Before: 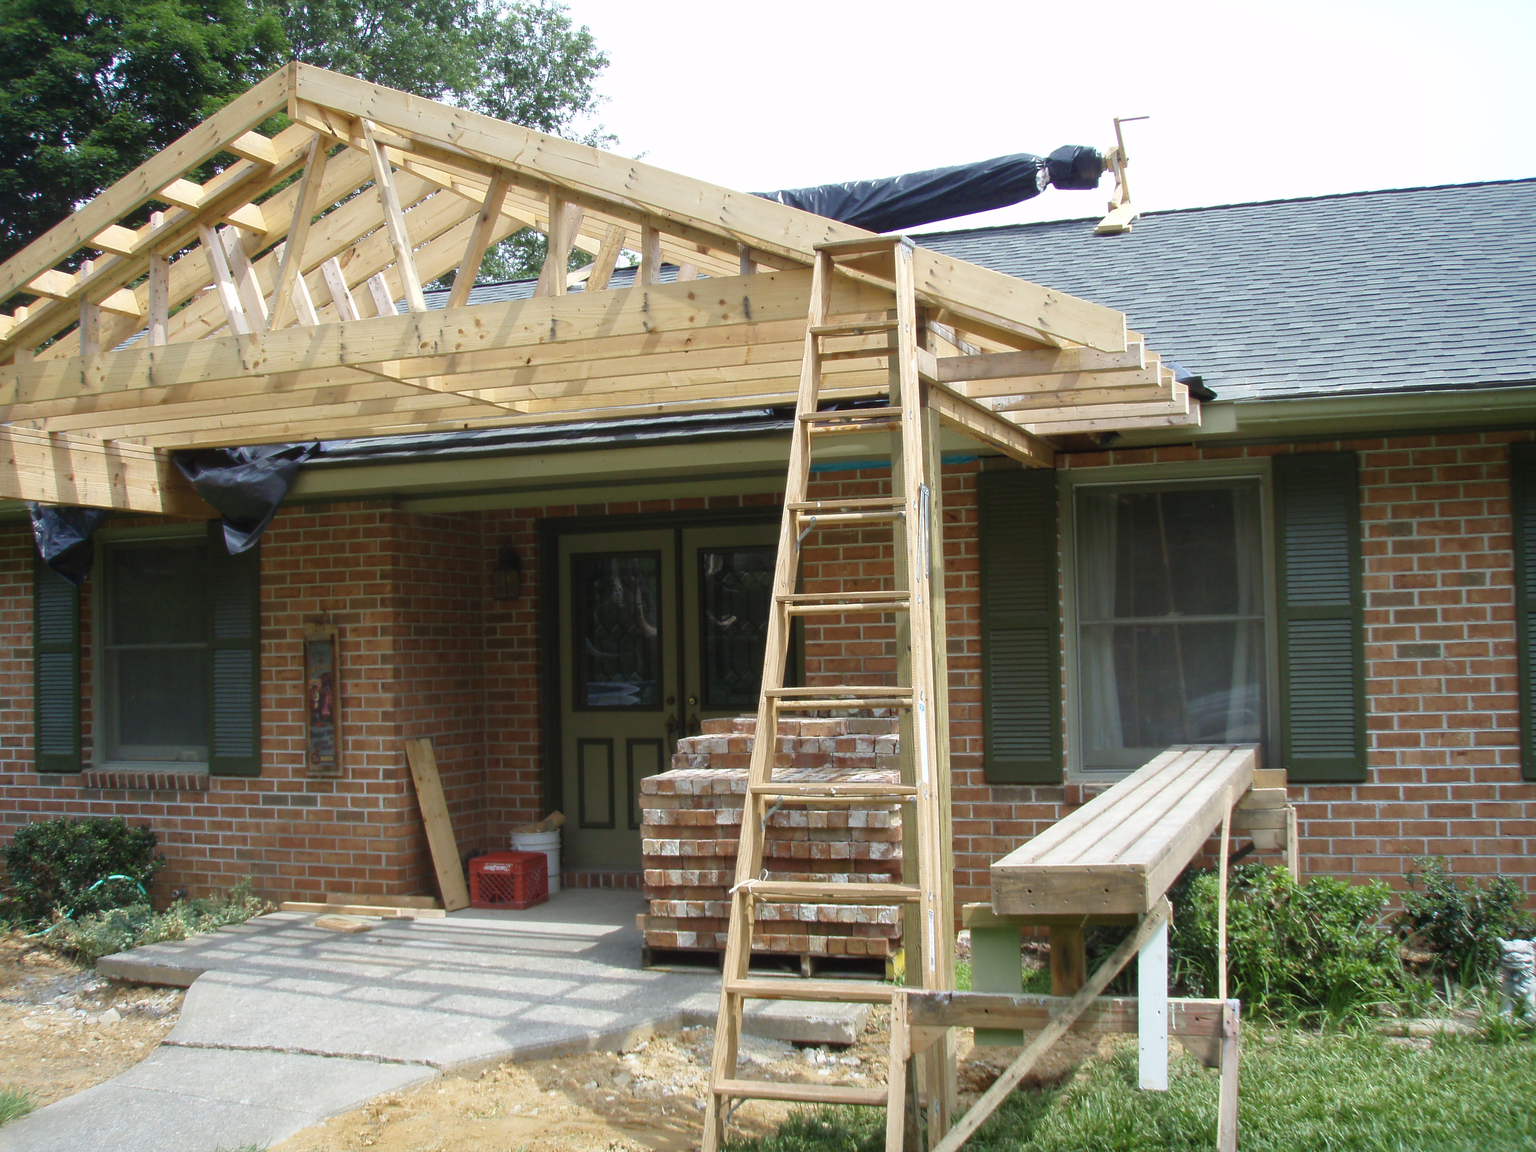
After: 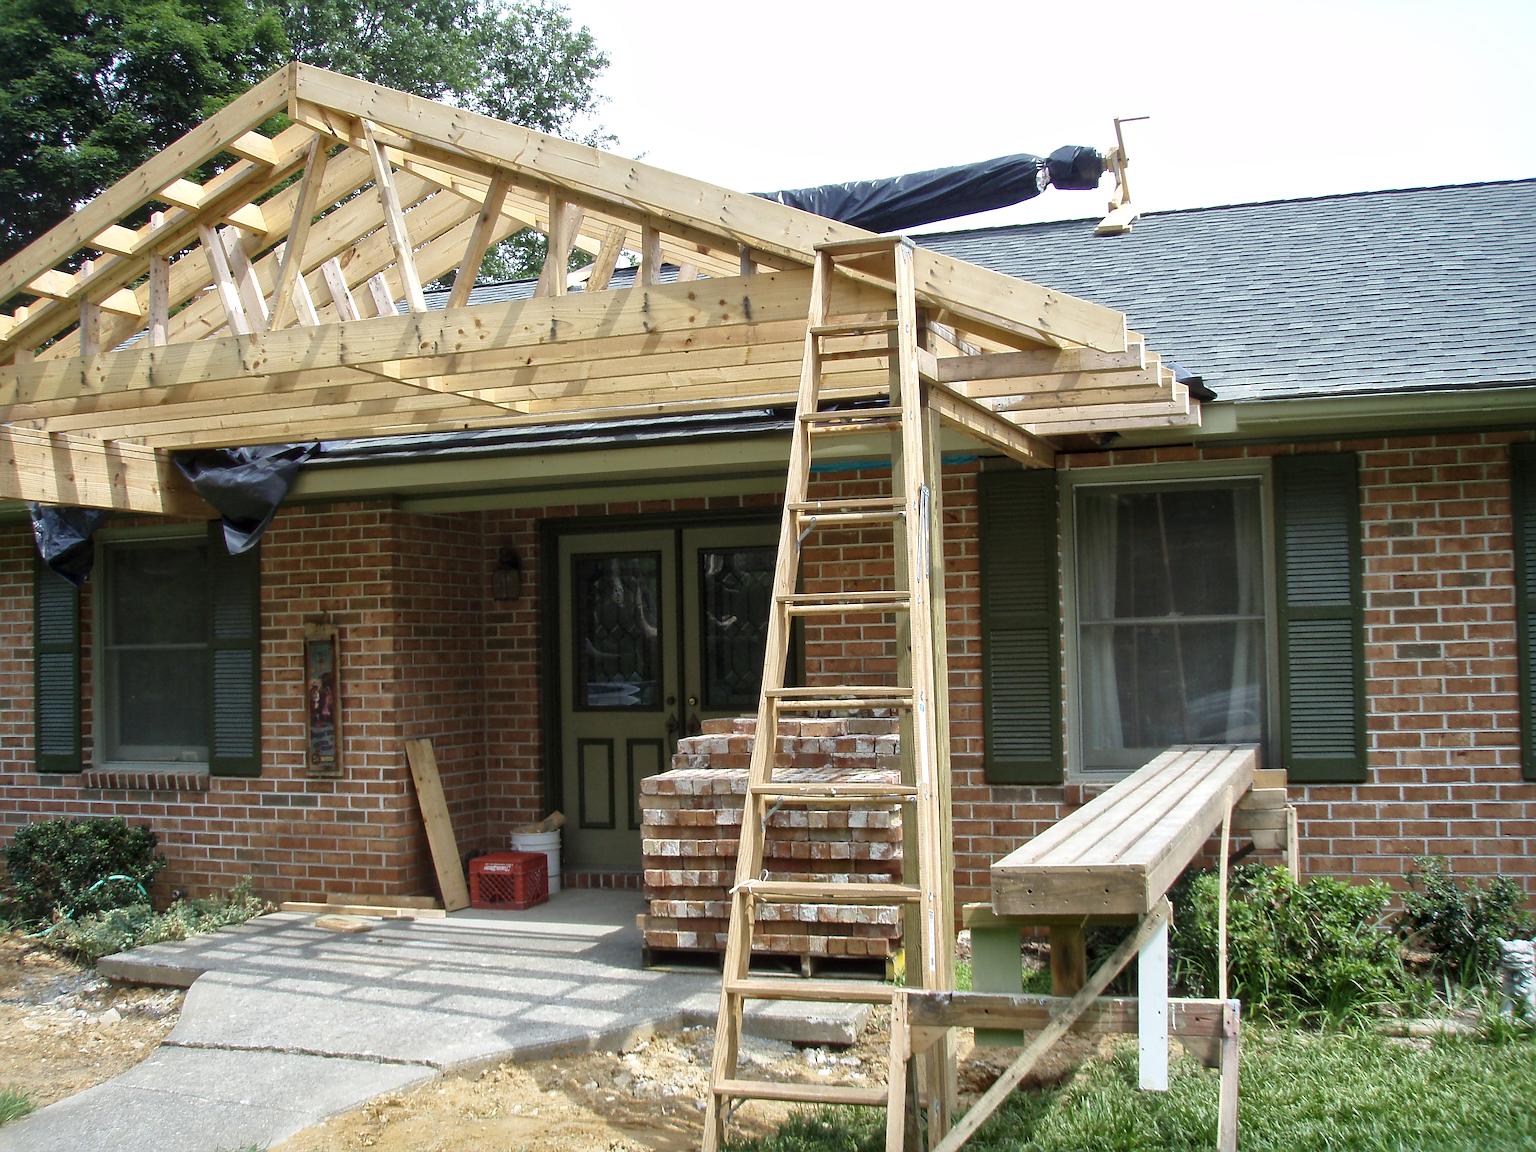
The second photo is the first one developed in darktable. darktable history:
sharpen: on, module defaults
local contrast: mode bilateral grid, contrast 19, coarseness 51, detail 150%, midtone range 0.2
